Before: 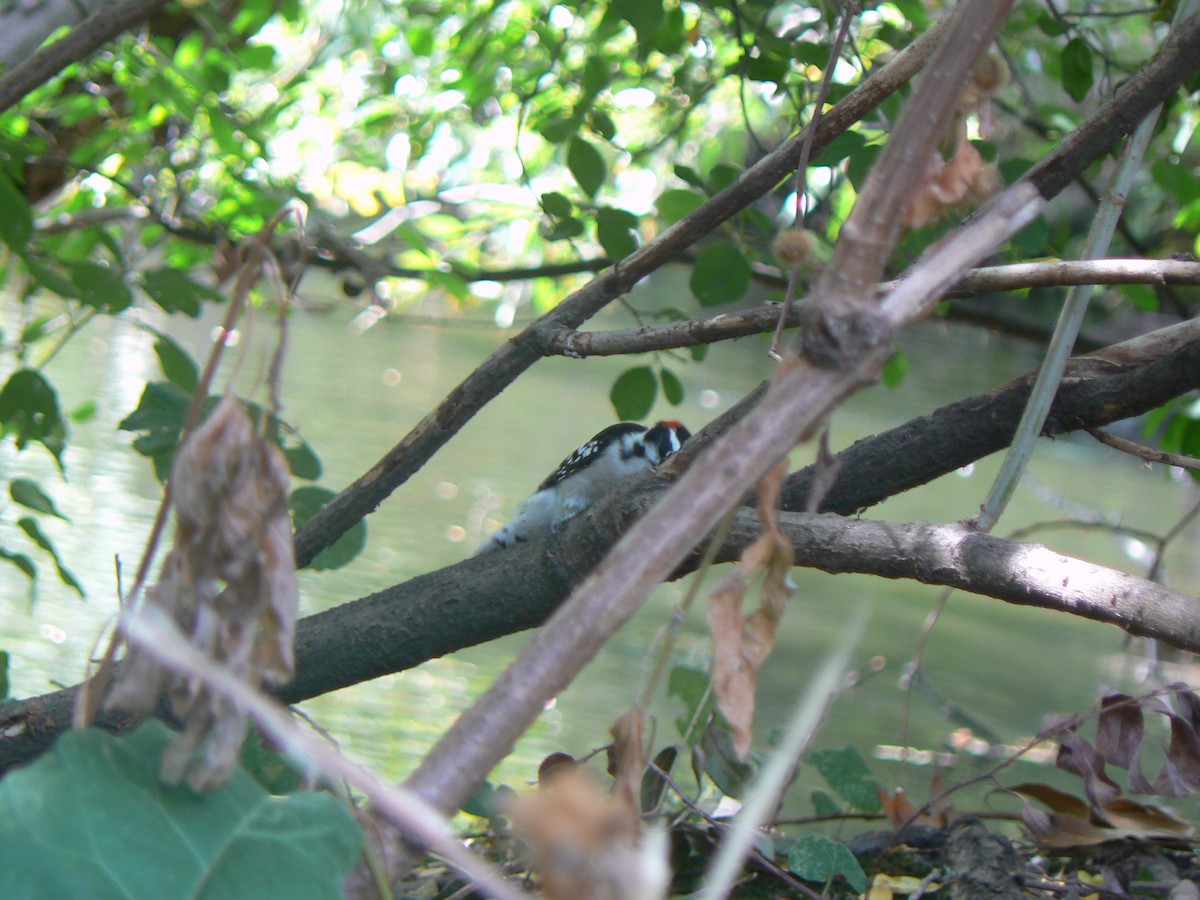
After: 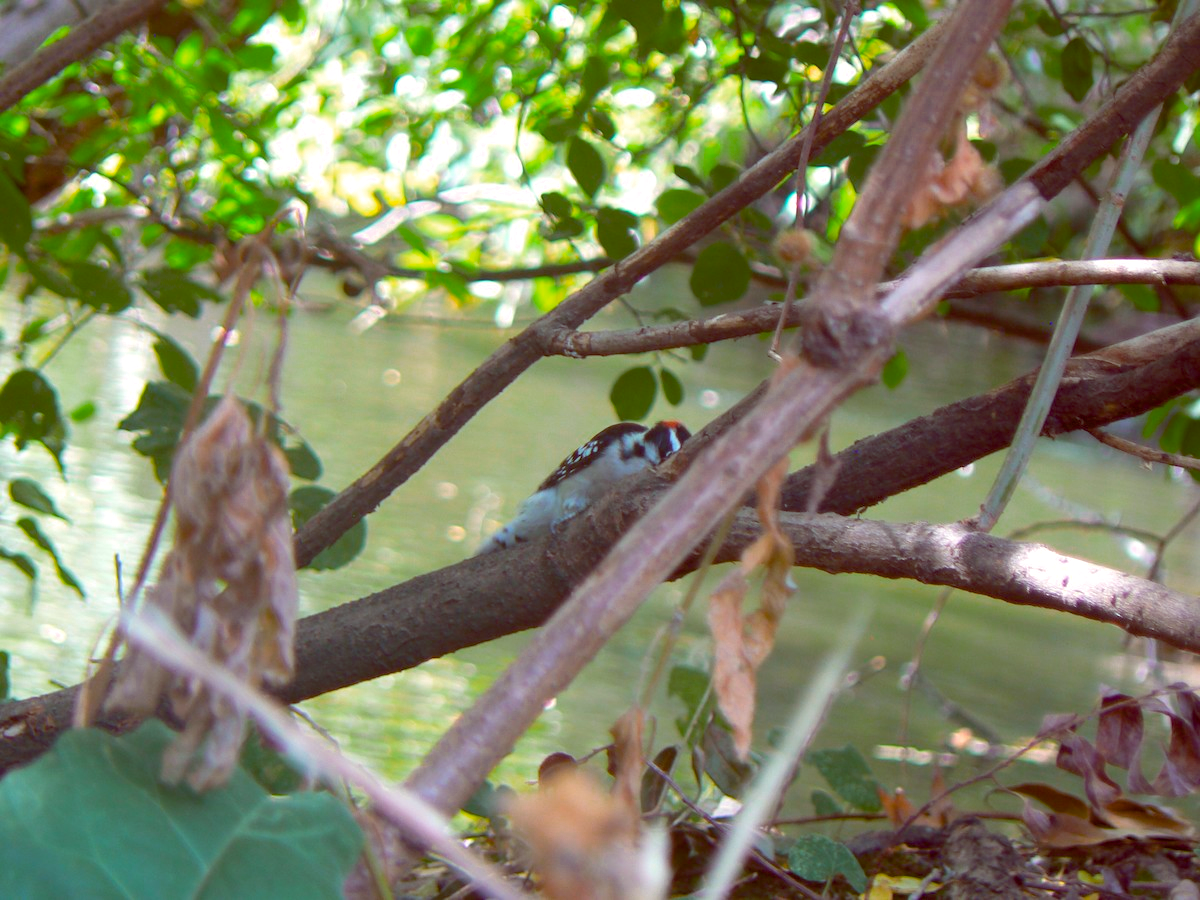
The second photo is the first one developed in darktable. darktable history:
color balance rgb: shadows lift › chroma 2.065%, shadows lift › hue 51.17°, highlights gain › luminance 6.257%, highlights gain › chroma 1.21%, highlights gain › hue 92.47°, global offset › luminance -0.186%, global offset › chroma 0.264%, perceptual saturation grading › global saturation 30.787%, global vibrance 15.078%
color zones: curves: ch0 [(0, 0.465) (0.092, 0.596) (0.289, 0.464) (0.429, 0.453) (0.571, 0.464) (0.714, 0.455) (0.857, 0.462) (1, 0.465)]
